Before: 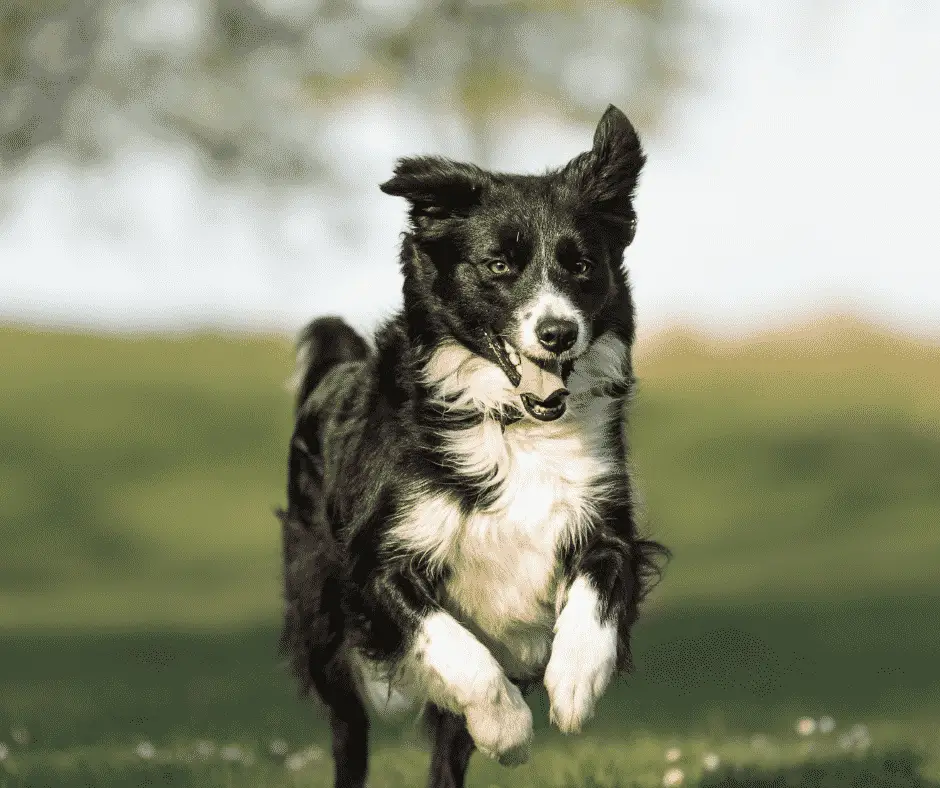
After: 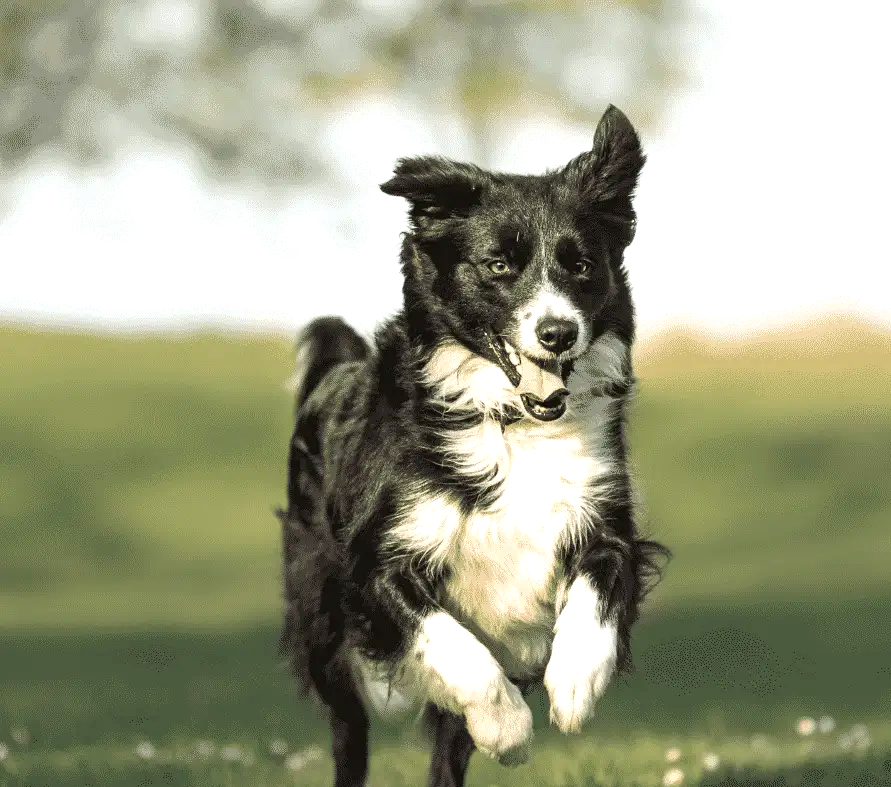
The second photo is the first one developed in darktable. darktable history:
exposure: black level correction 0.001, exposure 0.5 EV, compensate exposure bias true, compensate highlight preservation false
crop and rotate: right 5.167%
